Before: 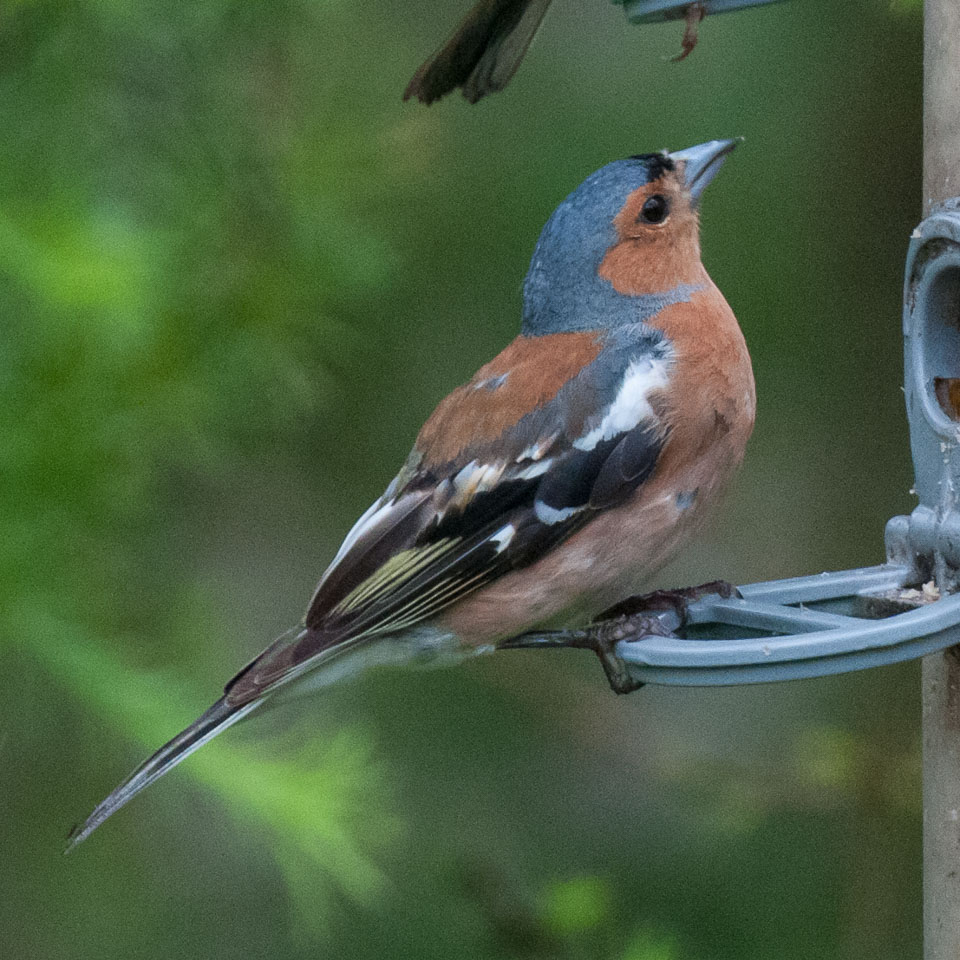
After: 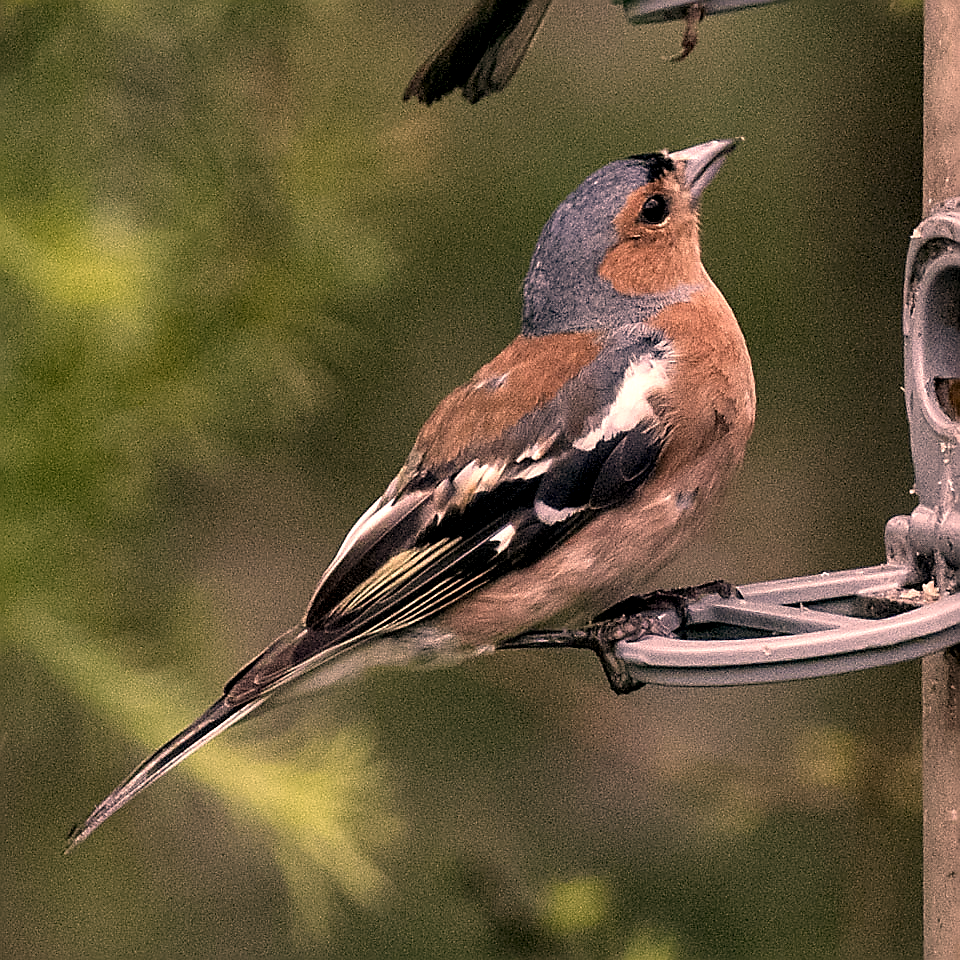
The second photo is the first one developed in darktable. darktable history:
contrast equalizer: y [[0.601, 0.6, 0.598, 0.598, 0.6, 0.601], [0.5 ×6], [0.5 ×6], [0 ×6], [0 ×6]]
sharpen: radius 1.426, amount 1.239, threshold 0.842
color correction: highlights a* 39.46, highlights b* 39.61, saturation 0.688
